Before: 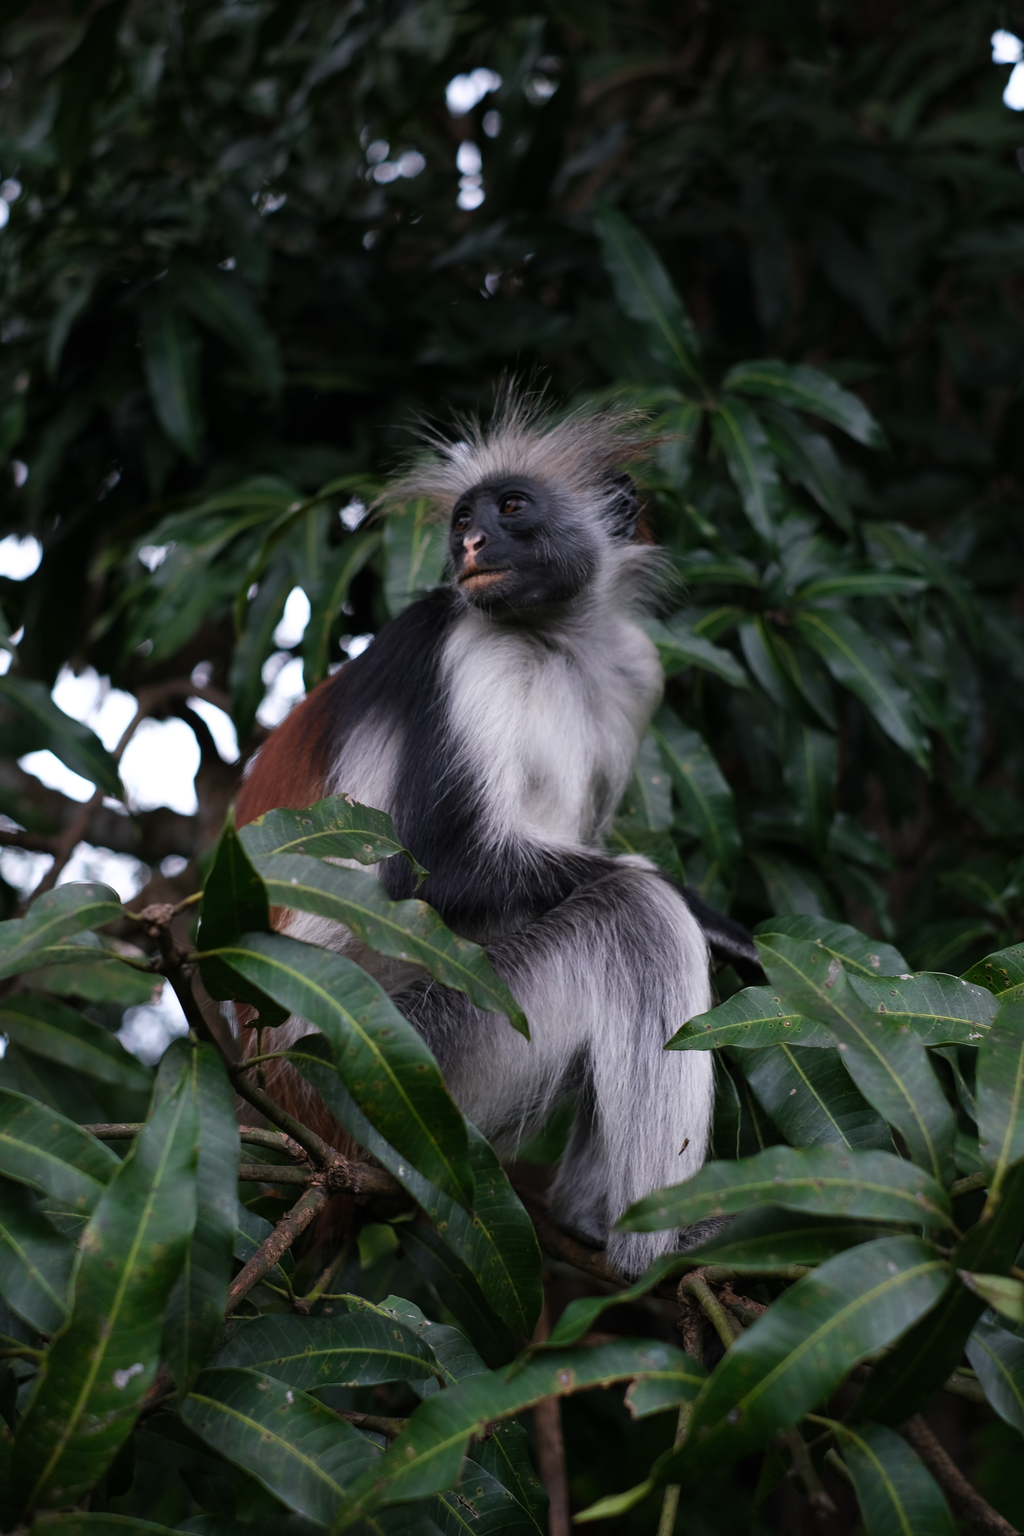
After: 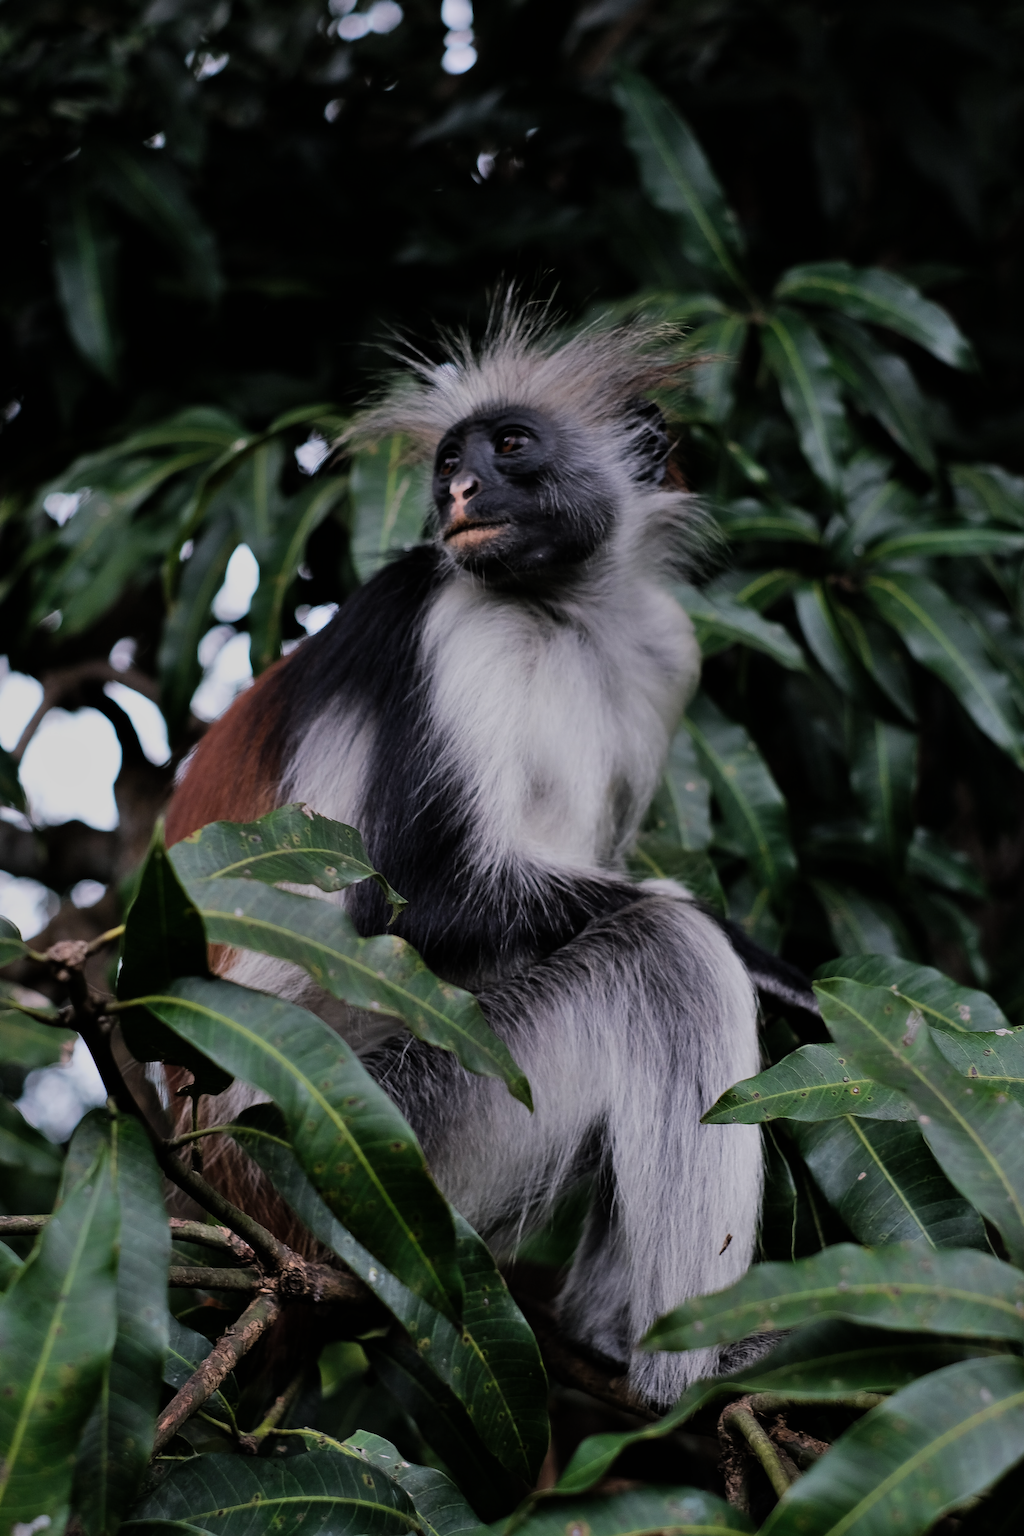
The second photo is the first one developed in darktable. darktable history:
shadows and highlights: shadows 37.46, highlights -27.64, soften with gaussian
filmic rgb: black relative exposure -7.65 EV, white relative exposure 4.56 EV, threshold -0.309 EV, transition 3.19 EV, structure ↔ texture 99.67%, hardness 3.61, enable highlight reconstruction true
crop and rotate: left 10.142%, top 9.862%, right 9.827%, bottom 10.133%
